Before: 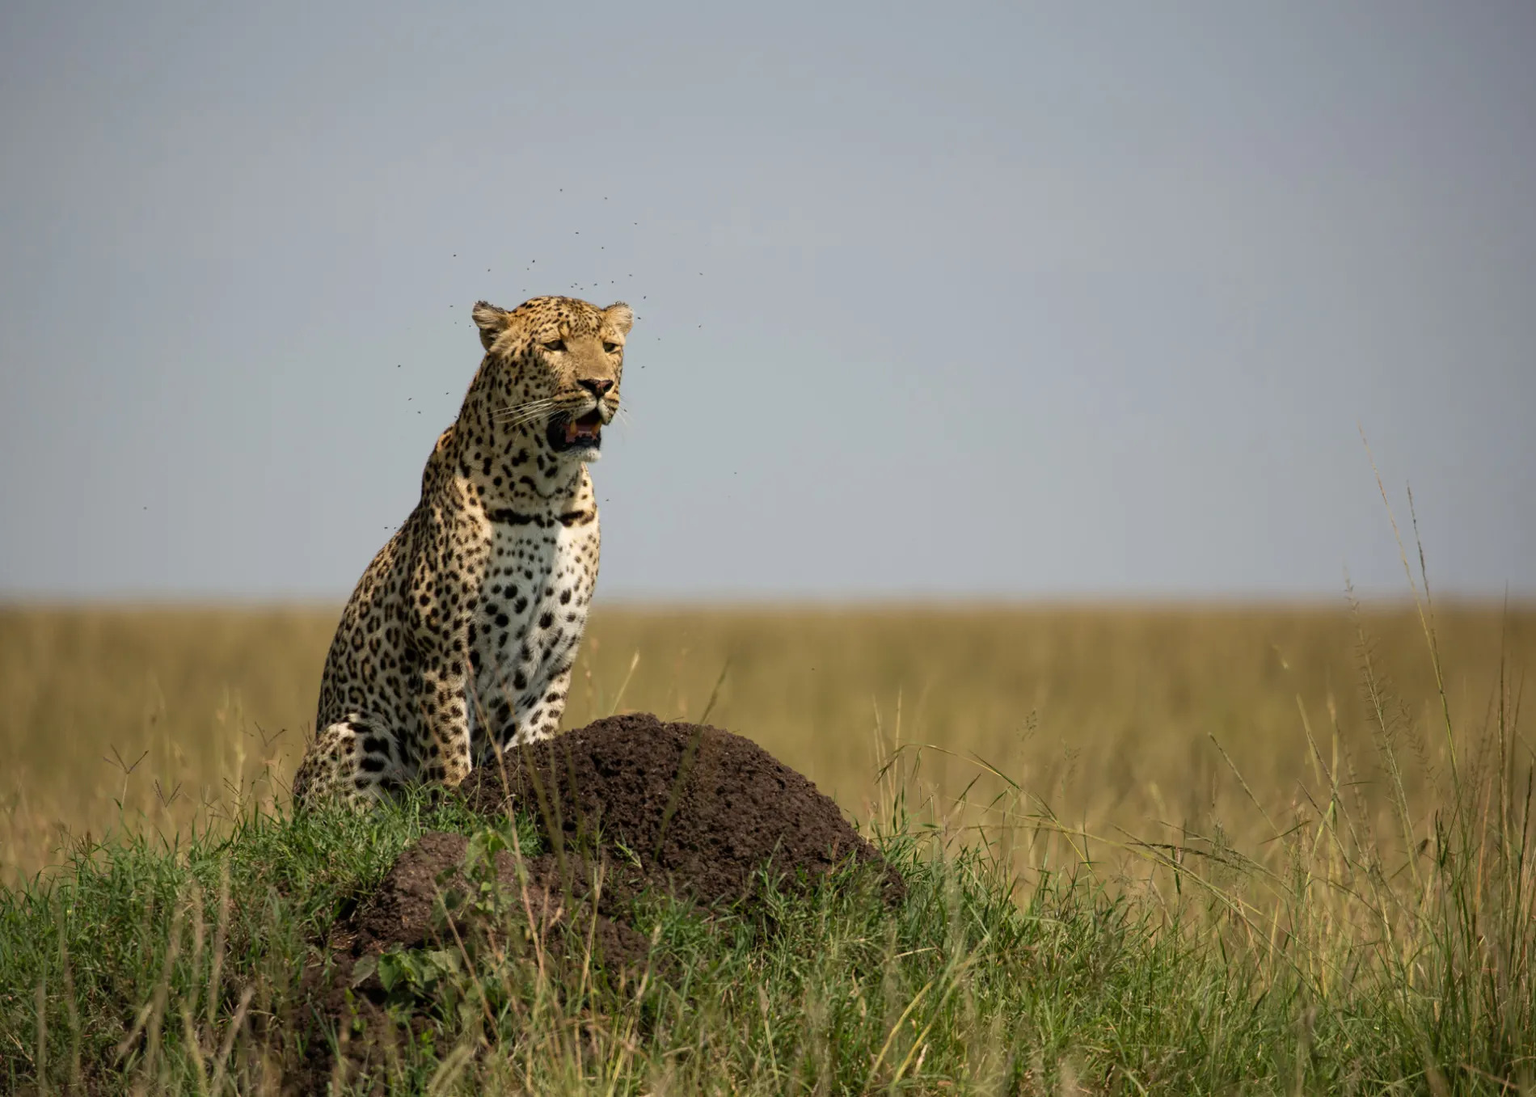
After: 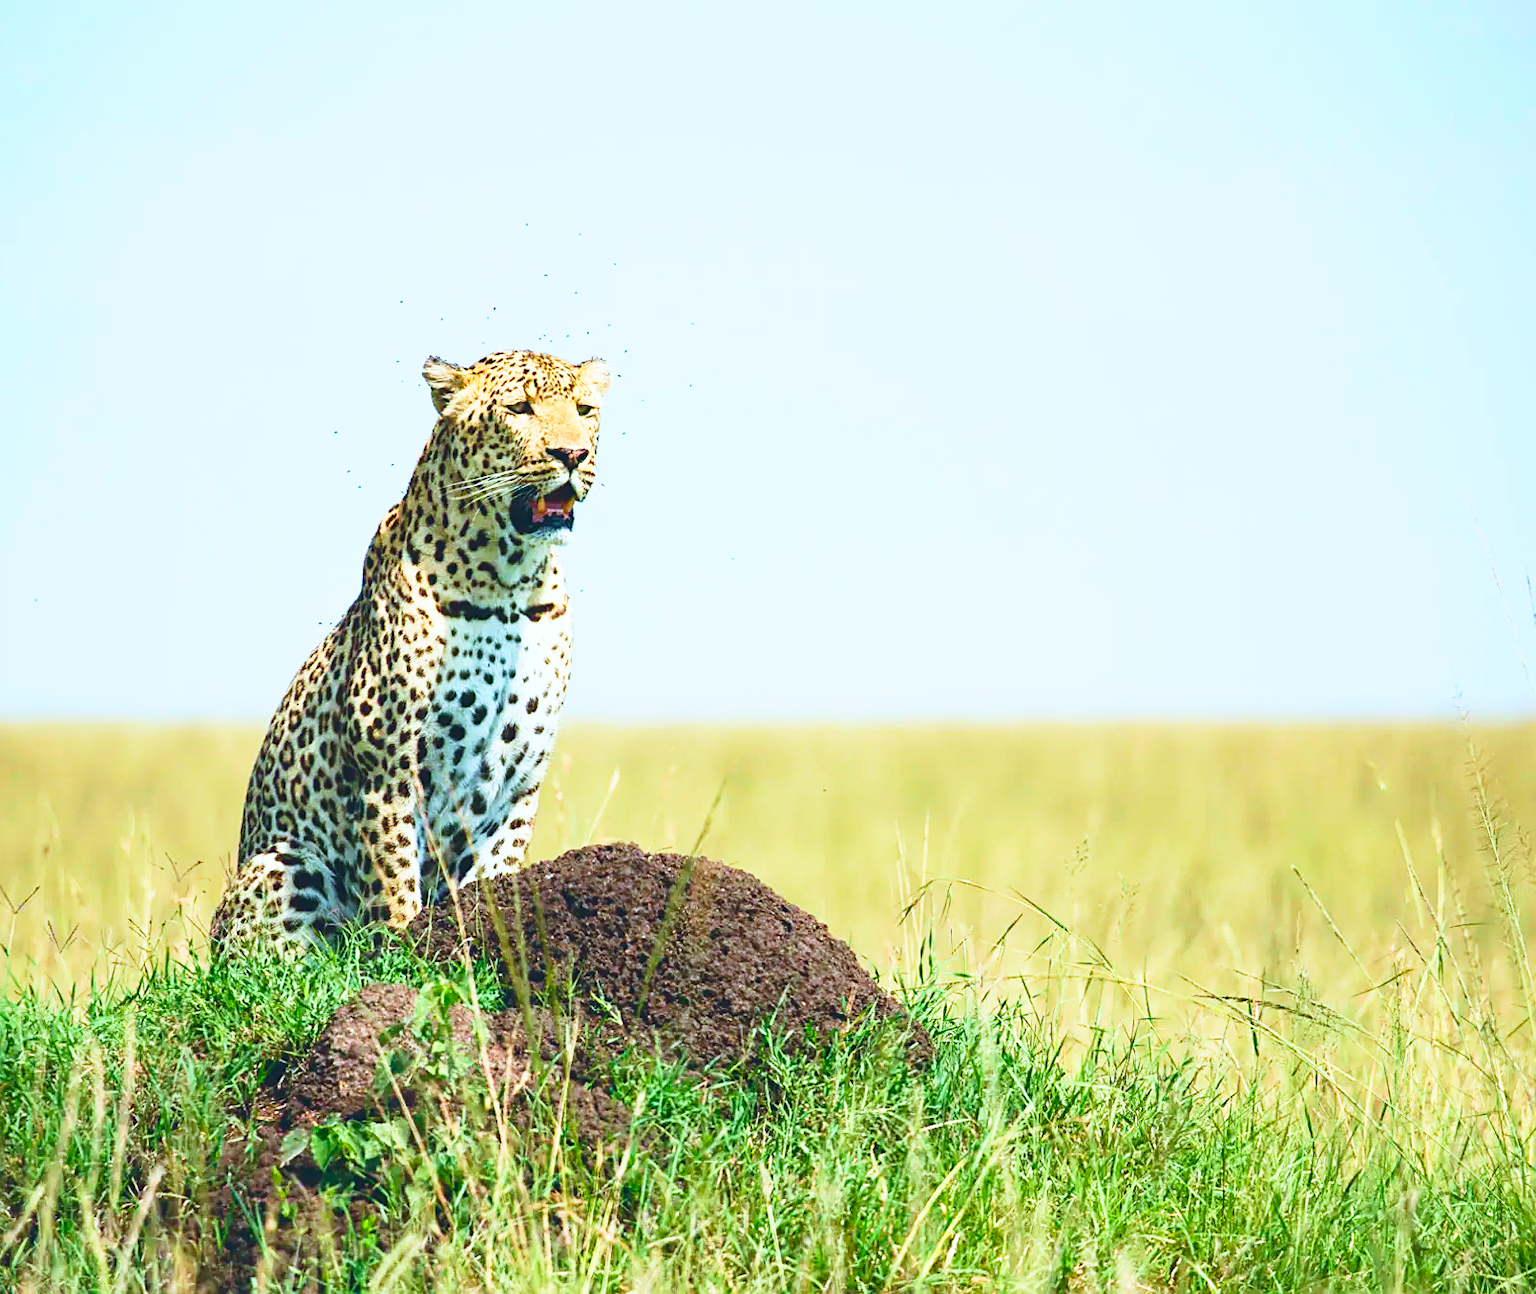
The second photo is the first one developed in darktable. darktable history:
base curve: curves: ch0 [(0, 0) (0.088, 0.125) (0.176, 0.251) (0.354, 0.501) (0.613, 0.749) (1, 0.877)], preserve colors none
color calibration: x 0.394, y 0.386, temperature 3674.67 K
color balance rgb: shadows lift › chroma 1.041%, shadows lift › hue 214.93°, power › chroma 0.681%, power › hue 60°, linear chroma grading › global chroma 6.805%, perceptual saturation grading › global saturation 20%, perceptual saturation grading › highlights -25.209%, perceptual saturation grading › shadows 49.247%, global vibrance 9.32%
crop: left 7.477%, right 7.828%
exposure: black level correction -0.006, exposure 1 EV, compensate highlight preservation false
sharpen: on, module defaults
contrast brightness saturation: contrast 0.234, brightness 0.115, saturation 0.286
velvia: on, module defaults
